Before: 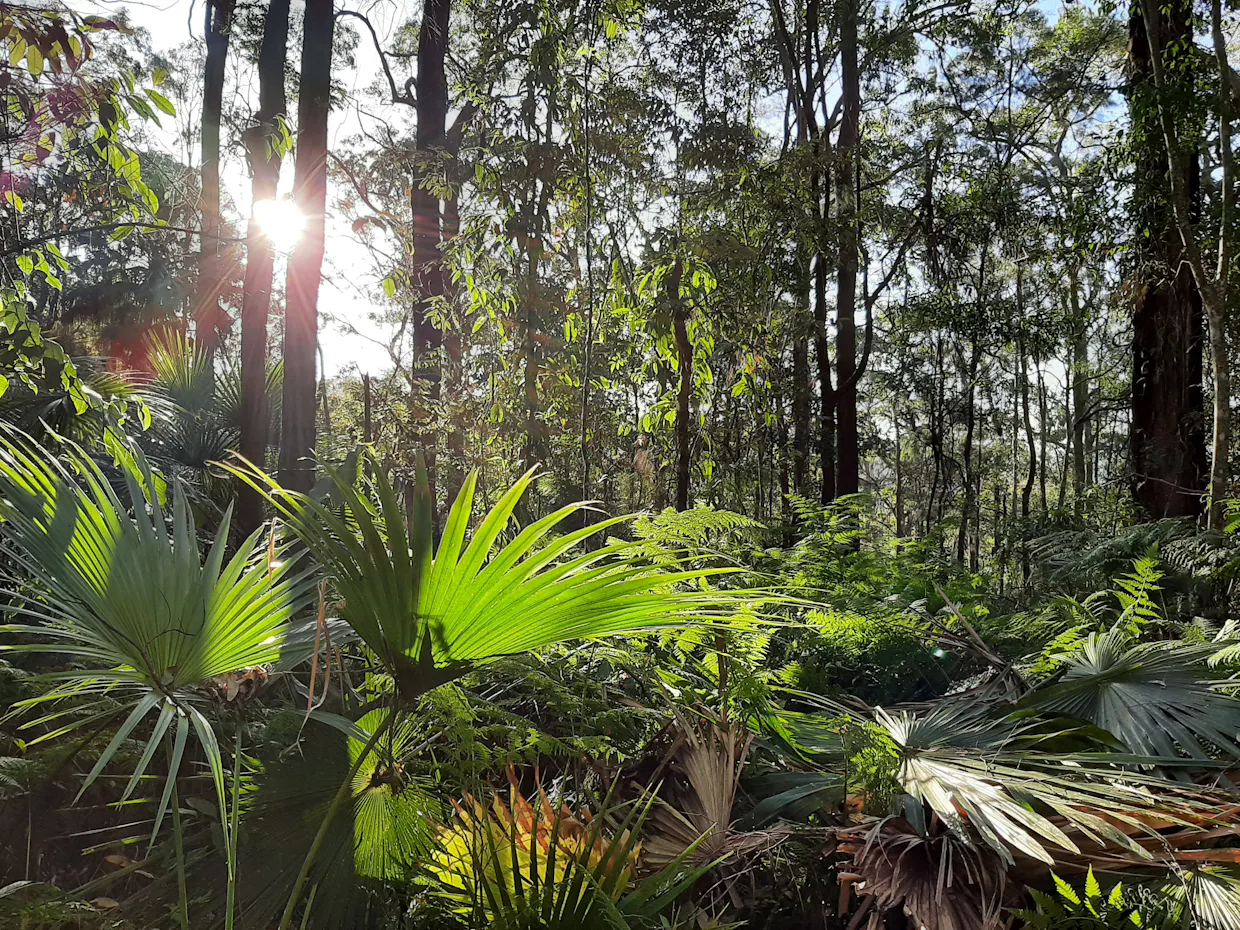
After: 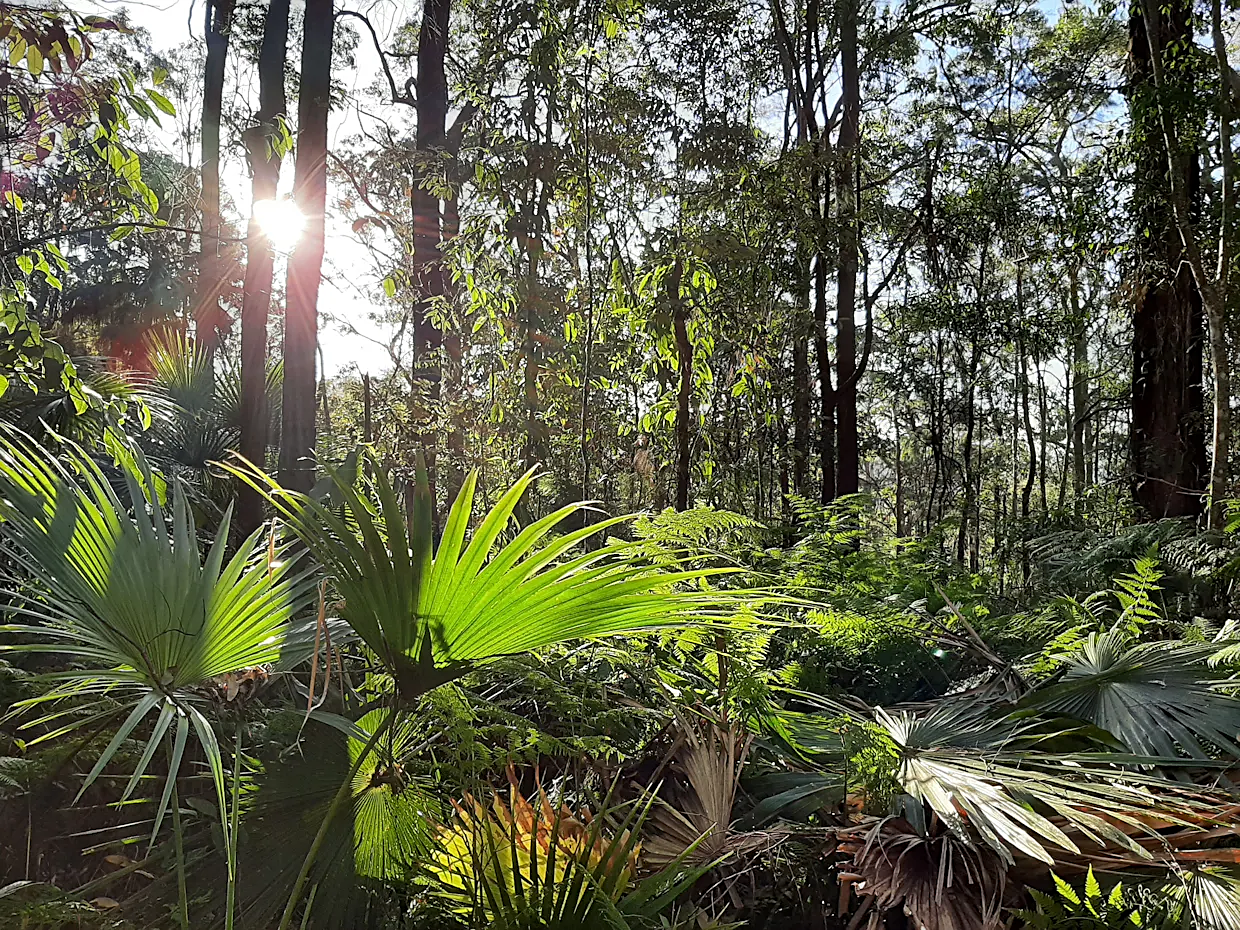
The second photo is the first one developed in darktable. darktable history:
sharpen: radius 1.952
